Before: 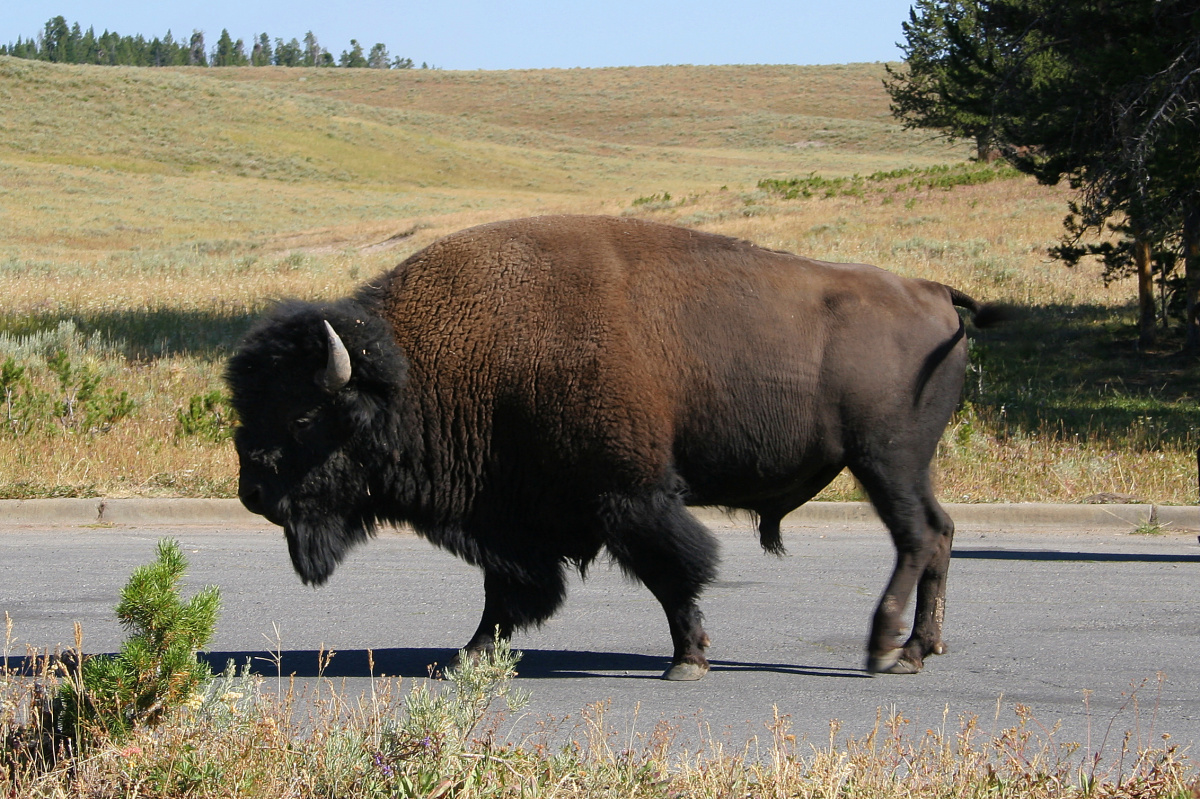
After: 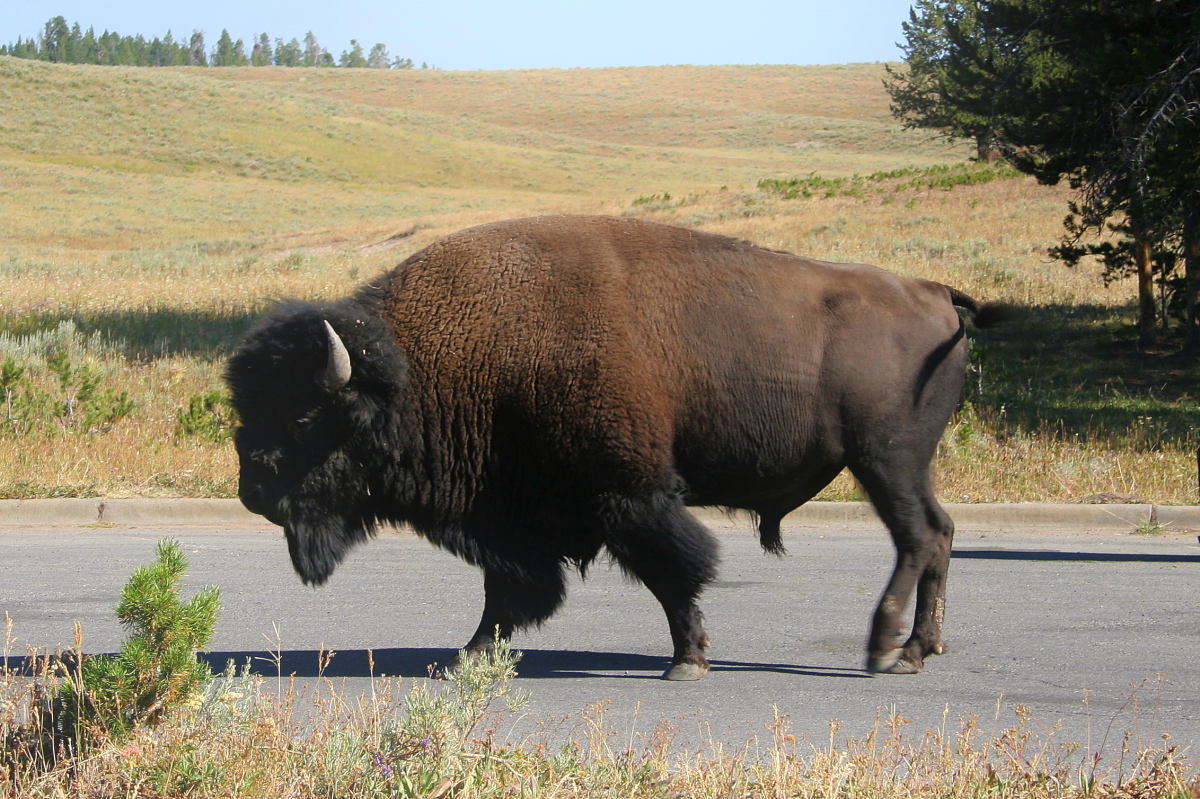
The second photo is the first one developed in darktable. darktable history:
bloom: on, module defaults
white balance: red 1.009, blue 0.985
